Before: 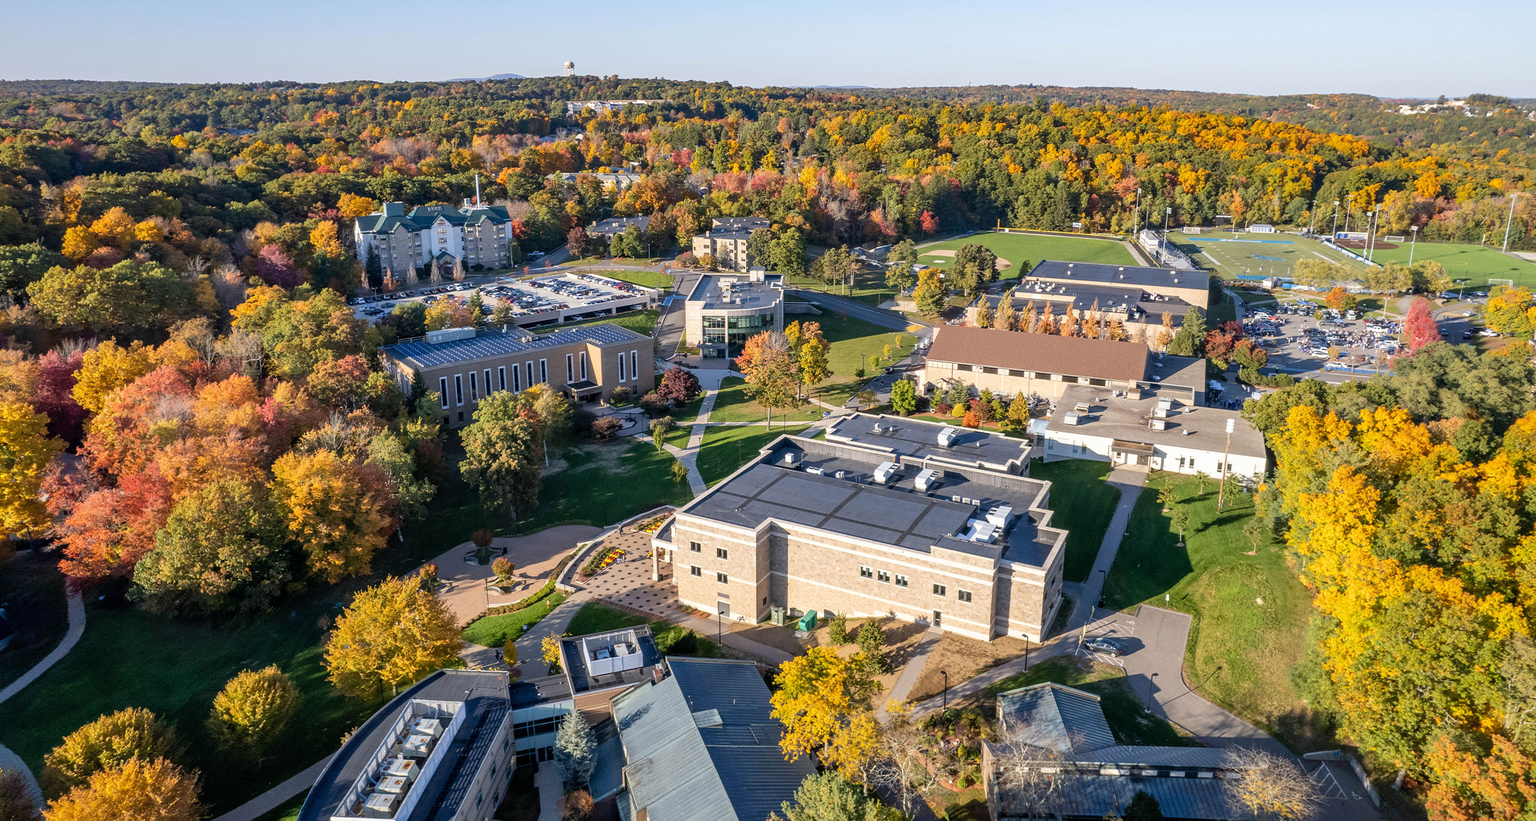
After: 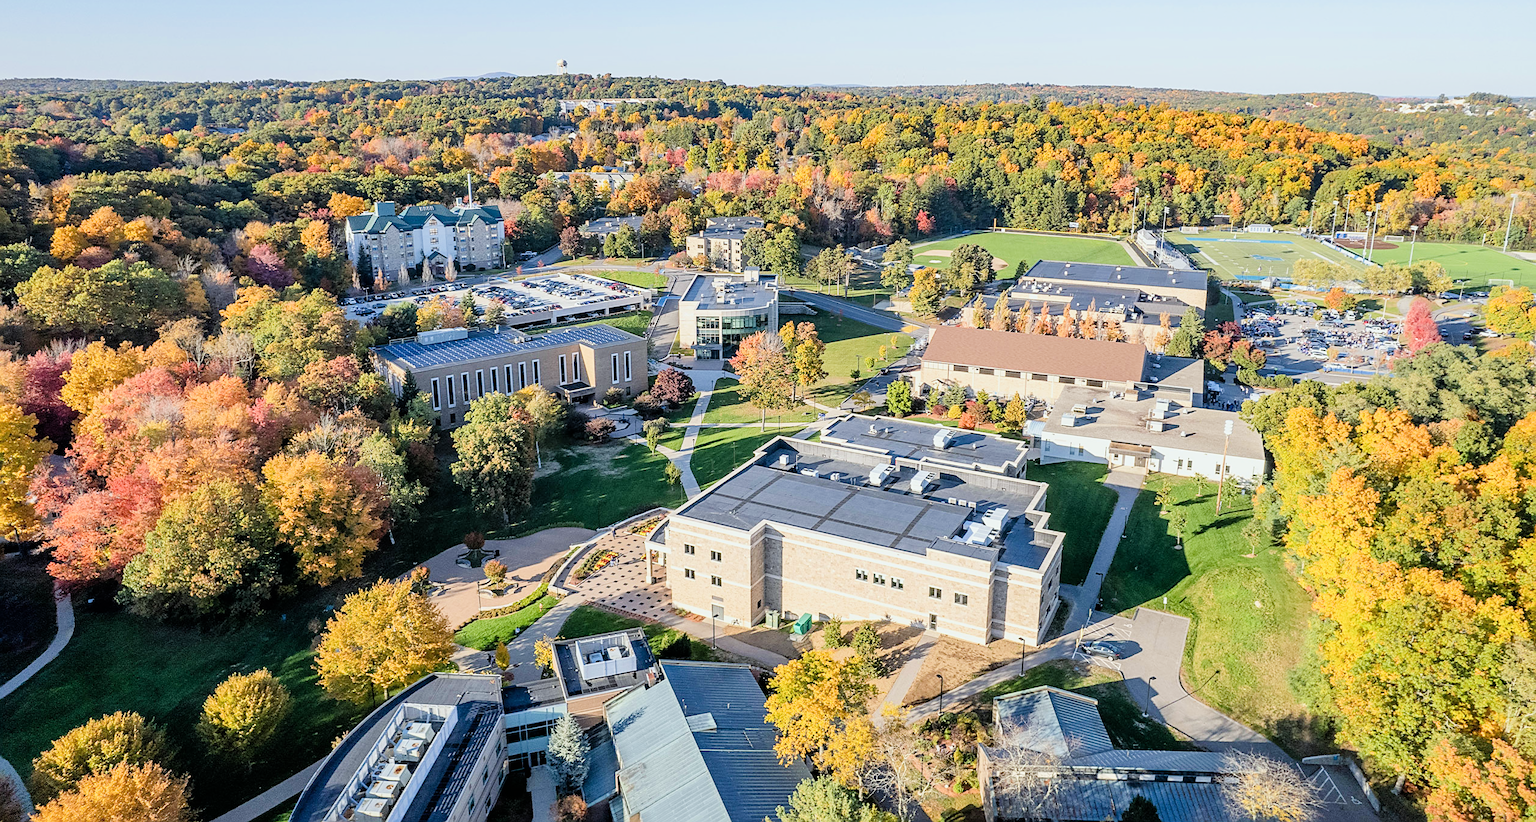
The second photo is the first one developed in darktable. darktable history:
color calibration: illuminant Planckian (black body), x 0.353, y 0.352, temperature 4751.21 K
filmic rgb: black relative exposure -7.65 EV, white relative exposure 4.56 EV, hardness 3.61
sharpen: on, module defaults
exposure: black level correction 0, exposure 1.106 EV, compensate exposure bias true, compensate highlight preservation false
crop and rotate: left 0.806%, top 0.343%, bottom 0.379%
